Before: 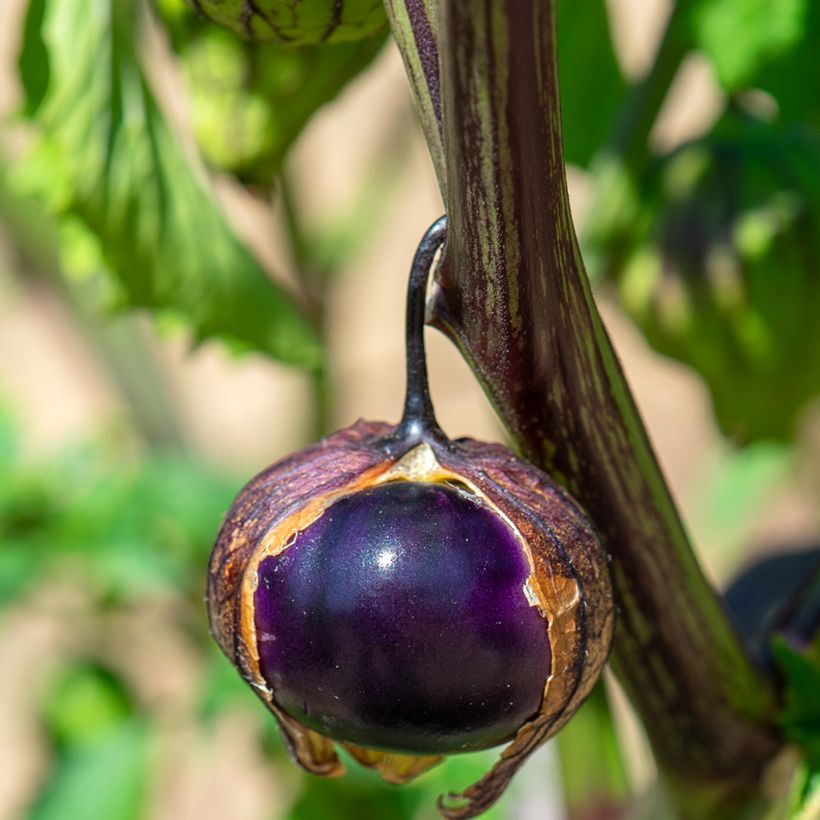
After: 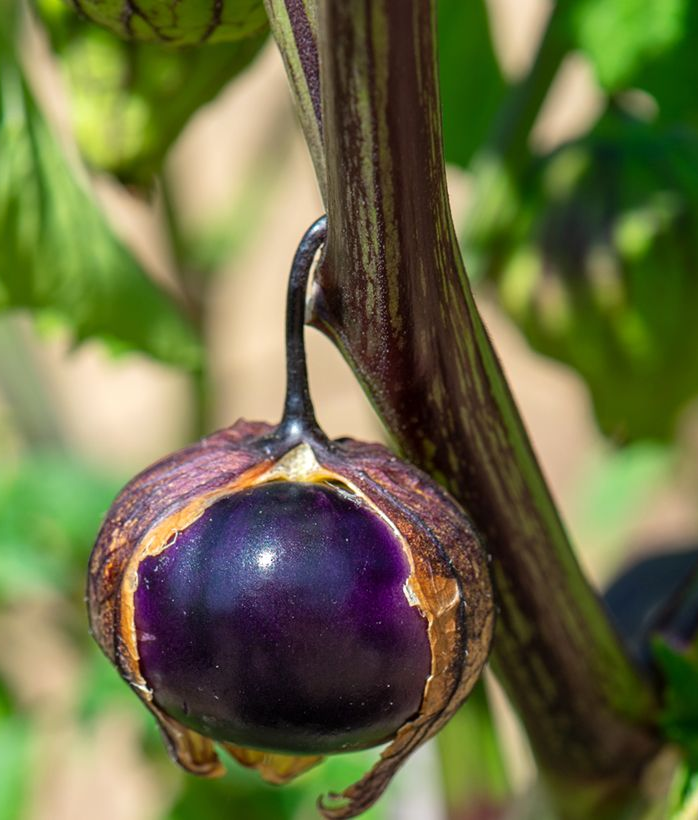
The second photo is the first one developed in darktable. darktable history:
crop and rotate: left 14.772%
